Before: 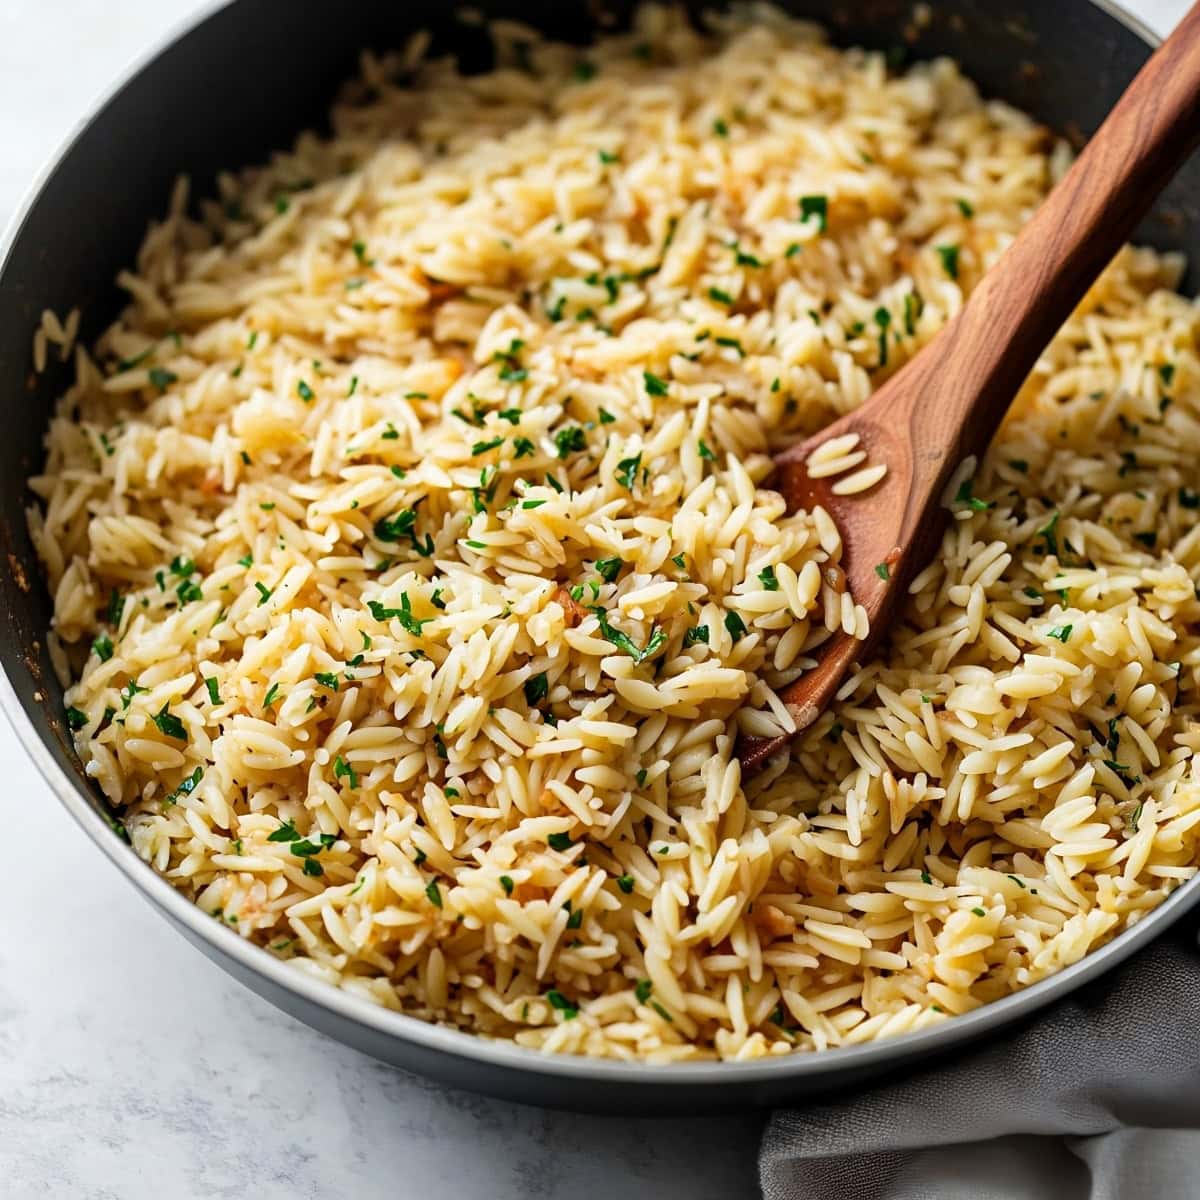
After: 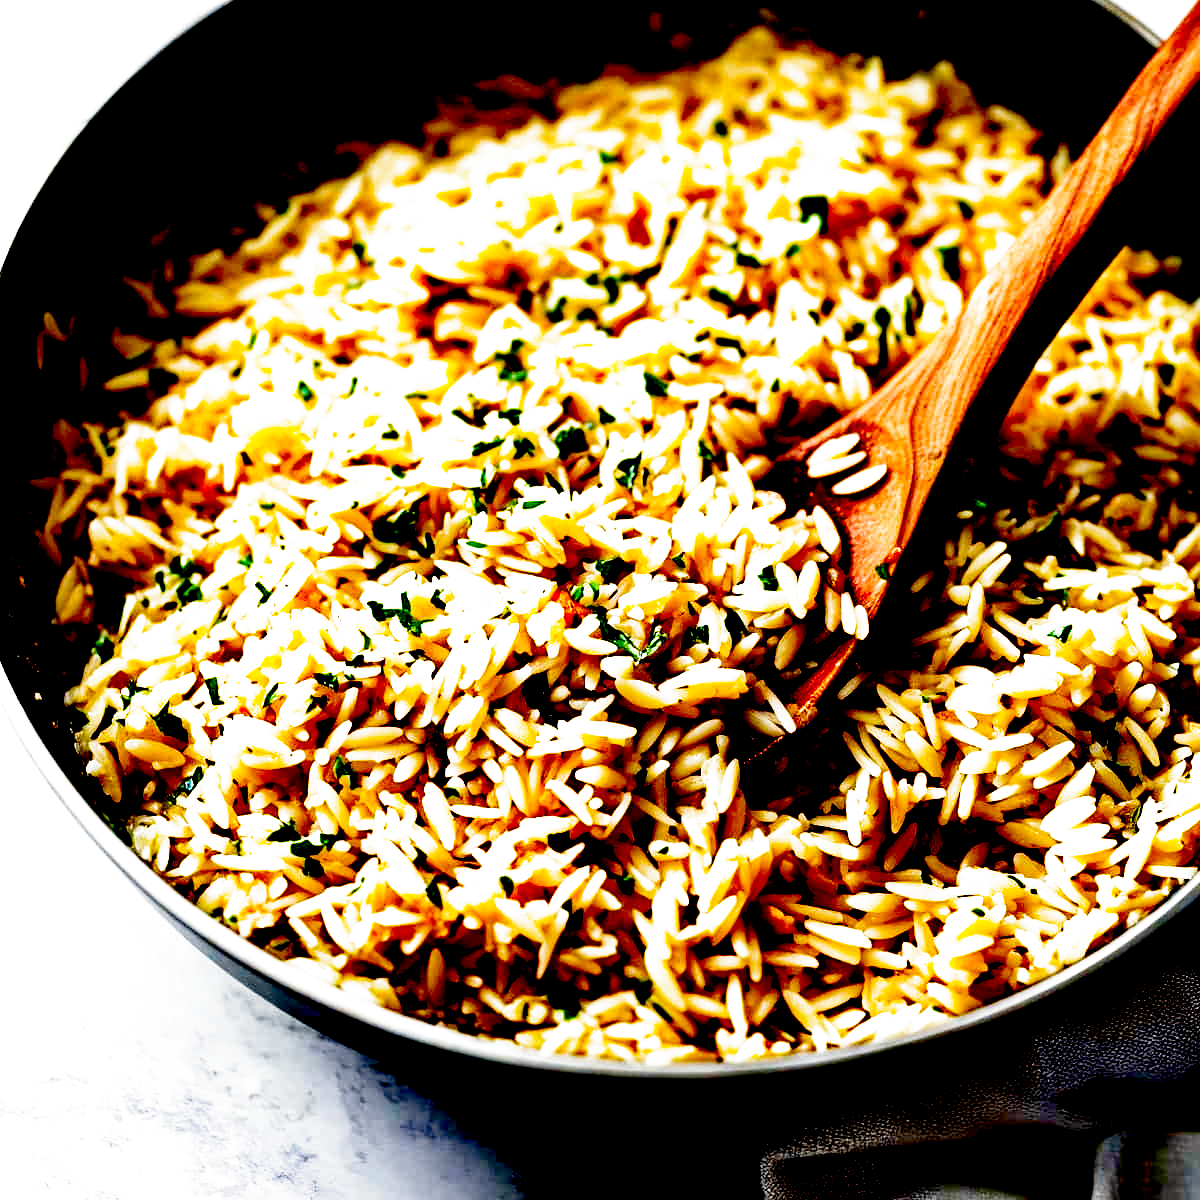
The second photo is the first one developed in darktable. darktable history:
filmic rgb: middle gray luminance 8.8%, black relative exposure -6.3 EV, white relative exposure 2.7 EV, threshold 6 EV, target black luminance 0%, hardness 4.74, latitude 73.47%, contrast 1.332, shadows ↔ highlights balance 10.13%, add noise in highlights 0, preserve chrominance no, color science v3 (2019), use custom middle-gray values true, iterations of high-quality reconstruction 0, contrast in highlights soft, enable highlight reconstruction true
exposure: black level correction 0.1, exposure -0.092 EV, compensate highlight preservation false
haze removal: compatibility mode true, adaptive false
contrast brightness saturation: contrast 0.07, brightness -0.13, saturation 0.06
